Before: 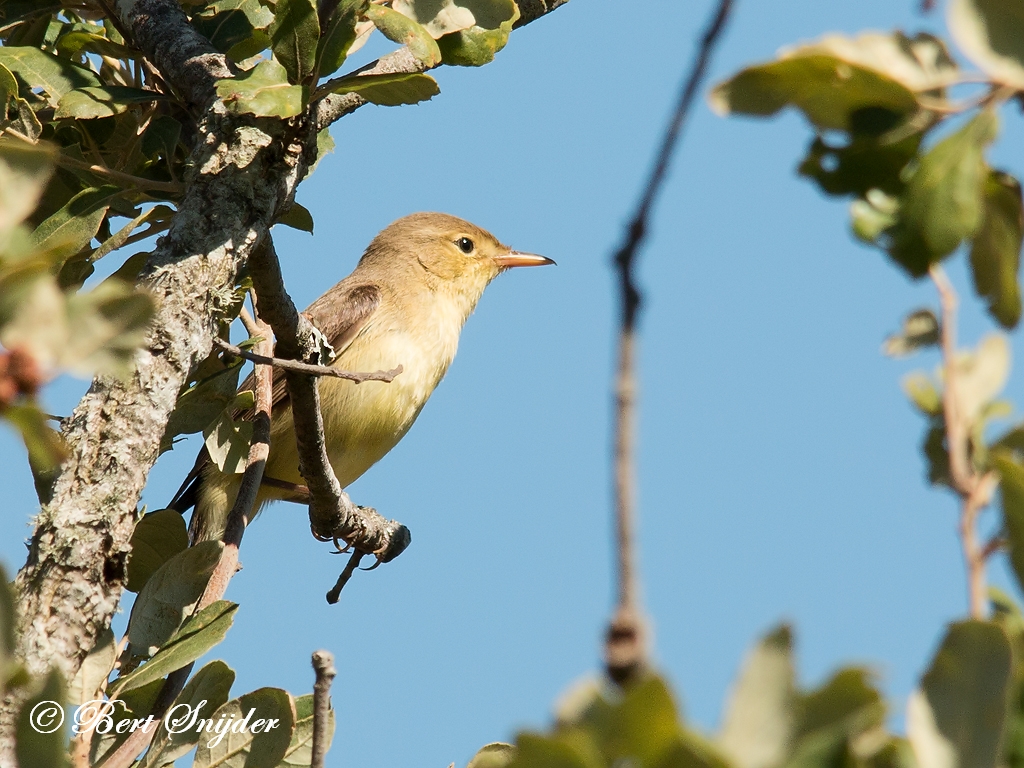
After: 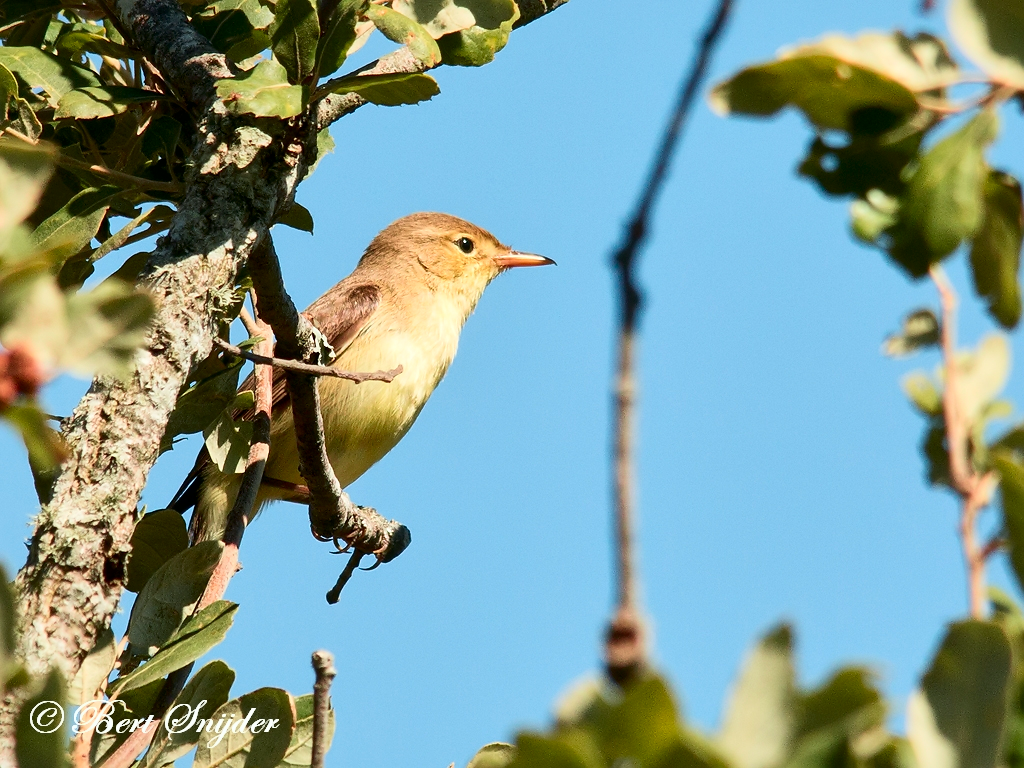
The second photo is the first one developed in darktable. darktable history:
local contrast: mode bilateral grid, contrast 20, coarseness 50, detail 150%, midtone range 0.2
tone curve: curves: ch0 [(0, 0.011) (0.139, 0.106) (0.295, 0.271) (0.499, 0.523) (0.739, 0.782) (0.857, 0.879) (1, 0.967)]; ch1 [(0, 0) (0.291, 0.229) (0.394, 0.365) (0.469, 0.456) (0.507, 0.504) (0.527, 0.546) (0.571, 0.614) (0.725, 0.779) (1, 1)]; ch2 [(0, 0) (0.125, 0.089) (0.35, 0.317) (0.437, 0.42) (0.502, 0.499) (0.537, 0.551) (0.613, 0.636) (1, 1)], color space Lab, independent channels, preserve colors none
